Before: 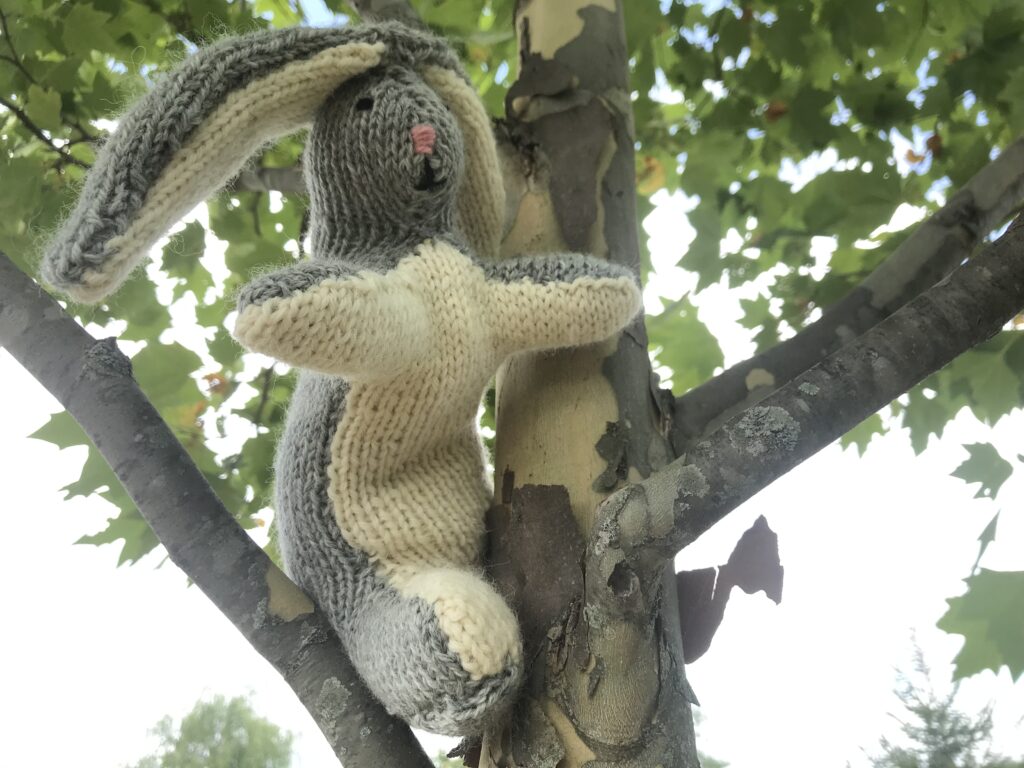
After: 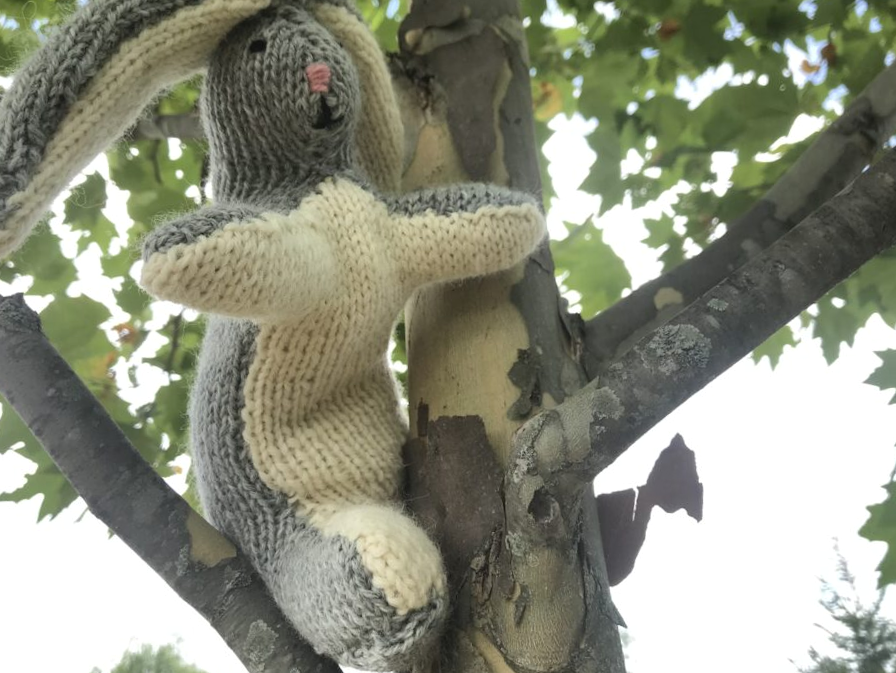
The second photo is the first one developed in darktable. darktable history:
shadows and highlights: soften with gaussian
tone equalizer: edges refinement/feathering 500, mask exposure compensation -1.57 EV, preserve details no
crop and rotate: angle 3.3°, left 5.851%, top 5.699%
